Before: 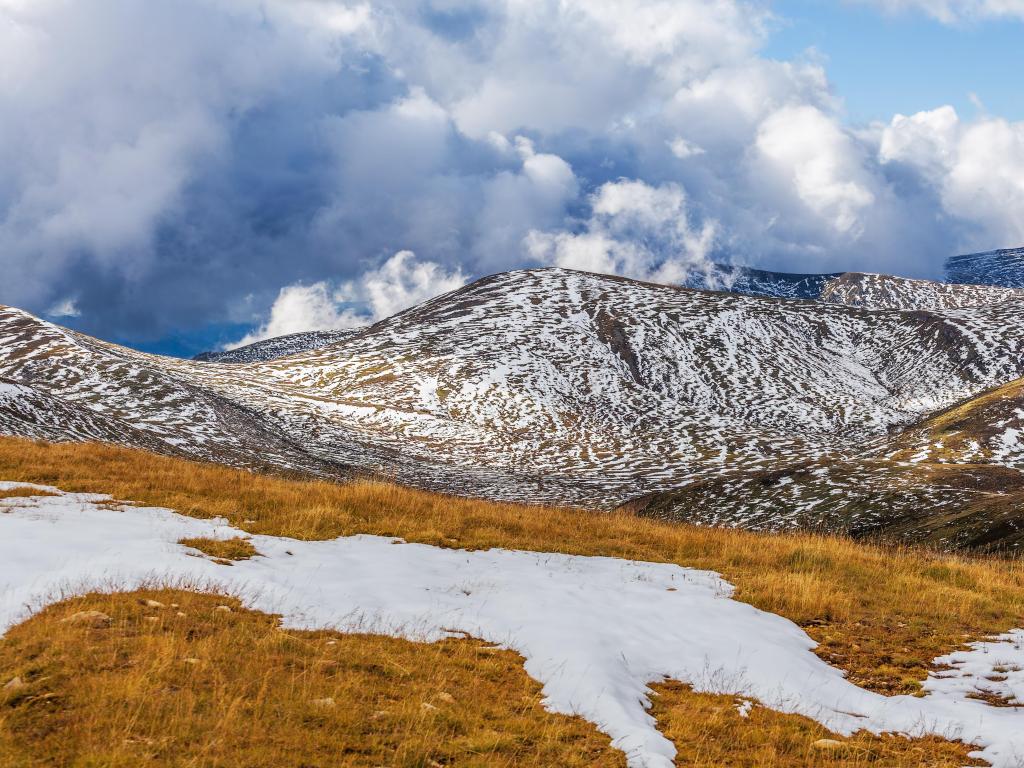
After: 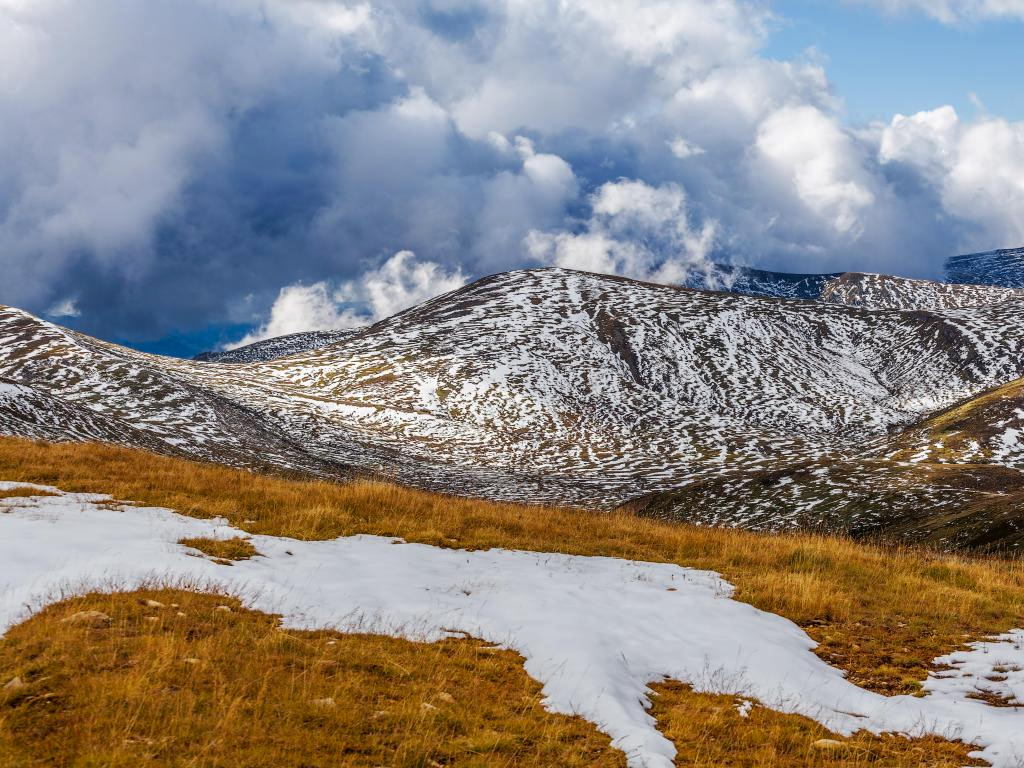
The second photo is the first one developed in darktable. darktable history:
contrast brightness saturation: brightness -0.089
